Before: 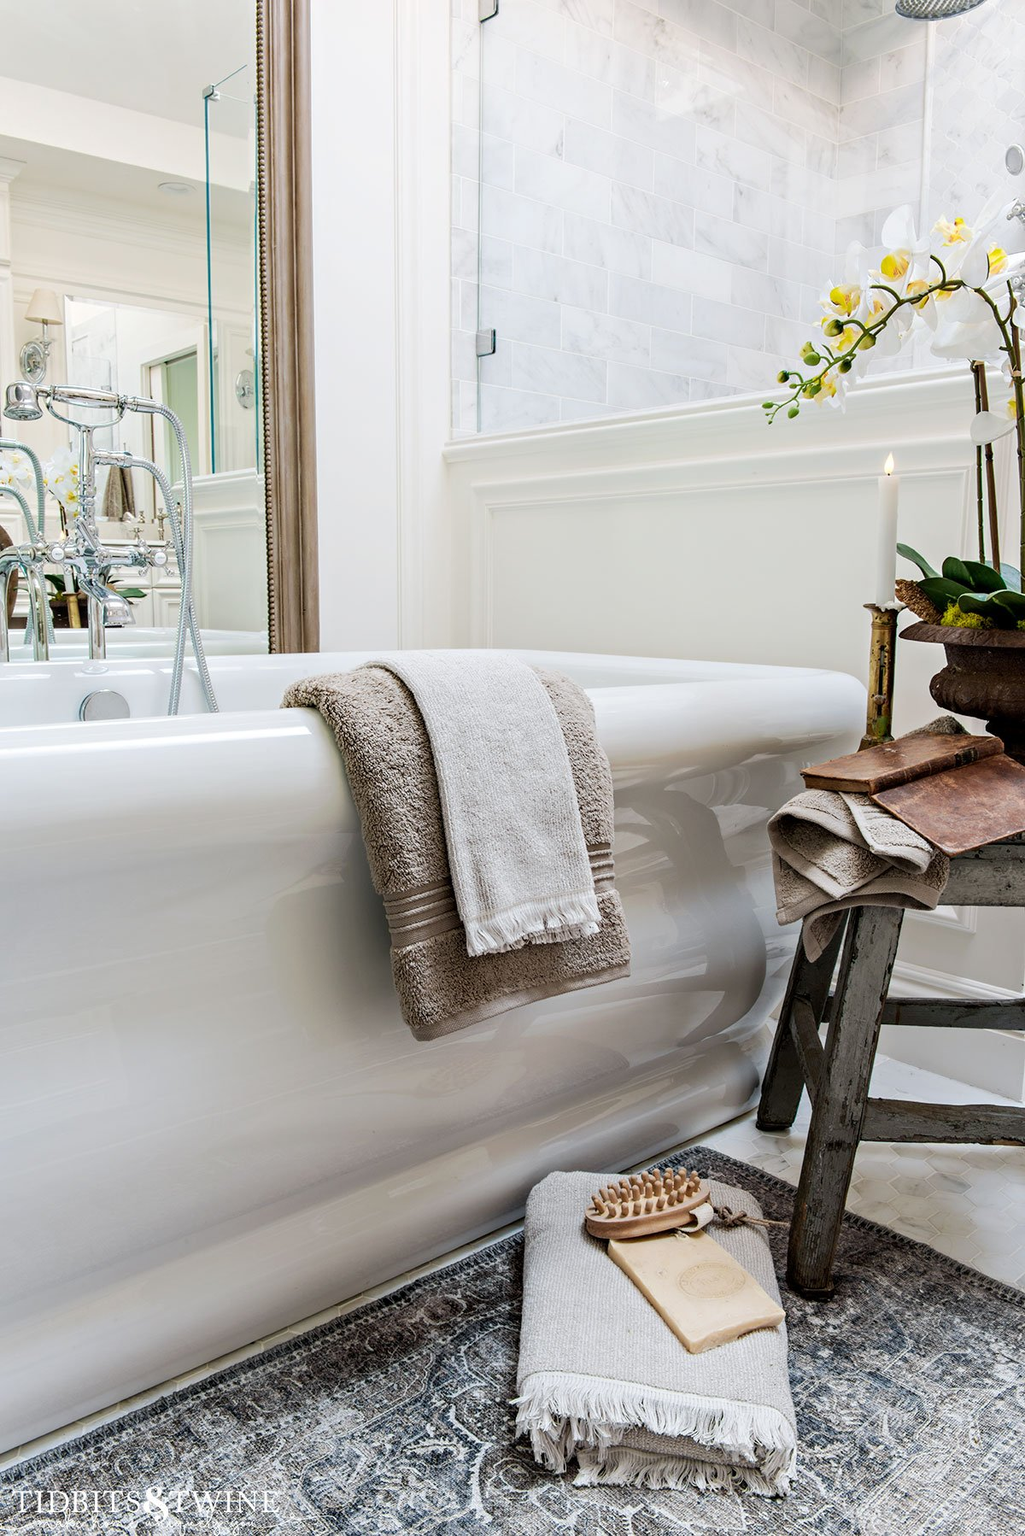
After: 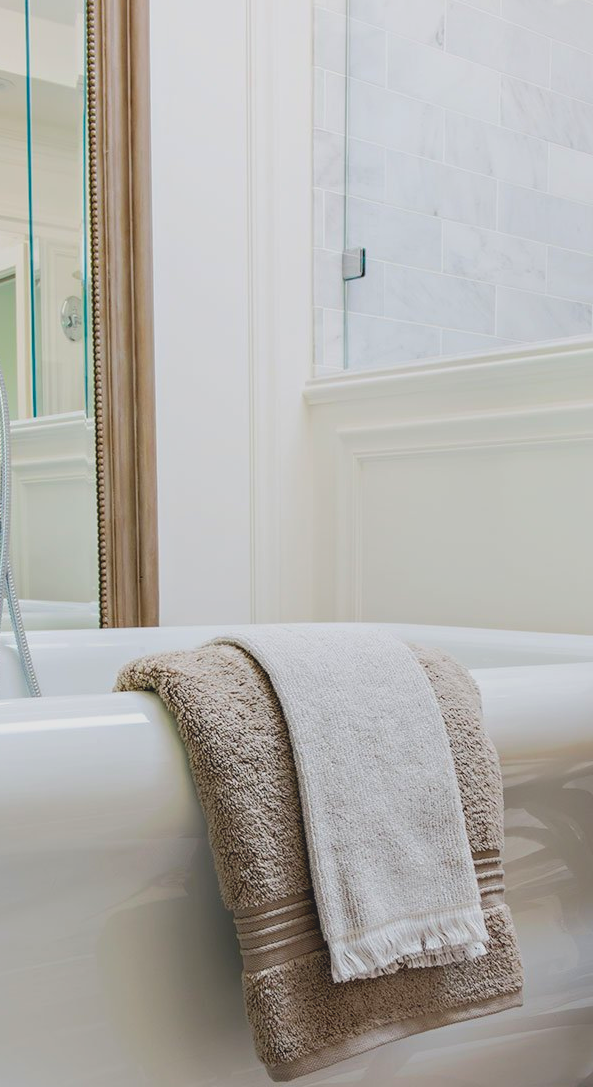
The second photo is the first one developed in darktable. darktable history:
crop: left 17.92%, top 7.67%, right 32.657%, bottom 31.824%
contrast brightness saturation: contrast -0.199, saturation 0.188
